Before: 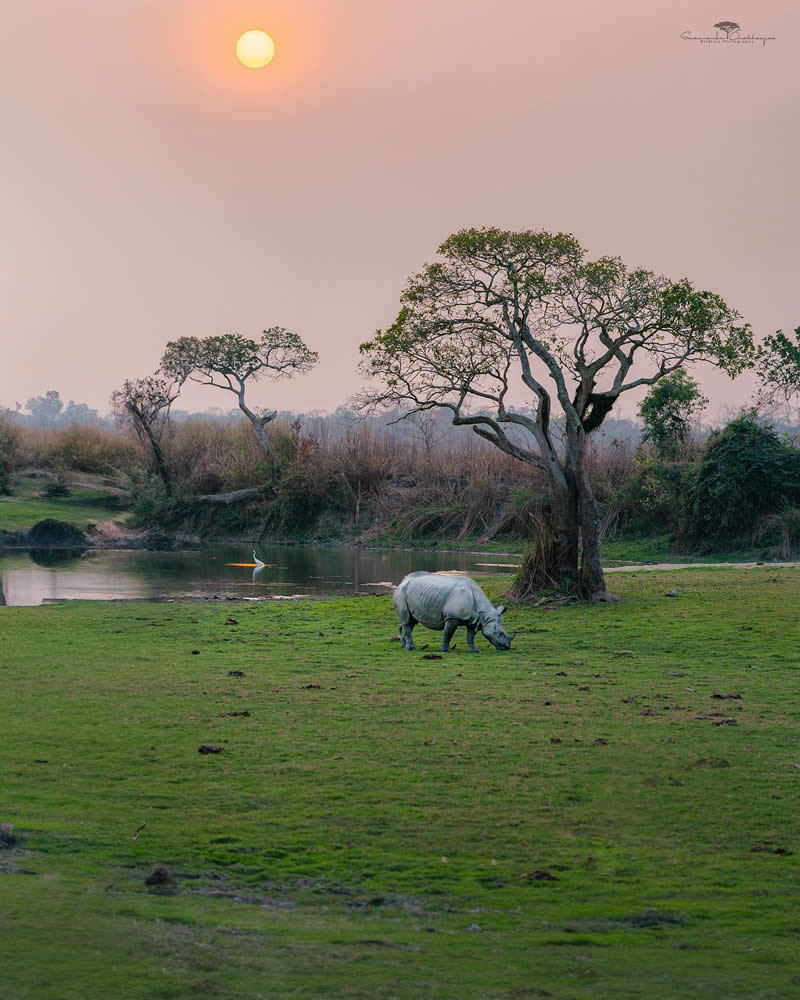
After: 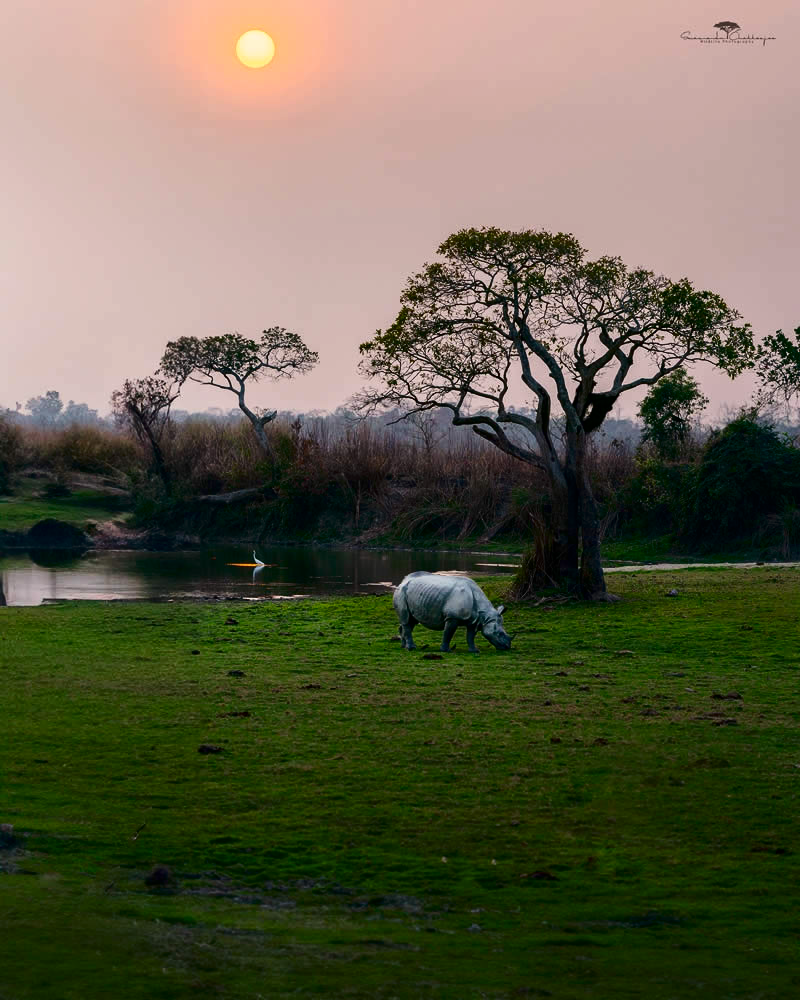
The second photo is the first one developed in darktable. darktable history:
contrast brightness saturation: contrast 0.244, brightness -0.229, saturation 0.142
